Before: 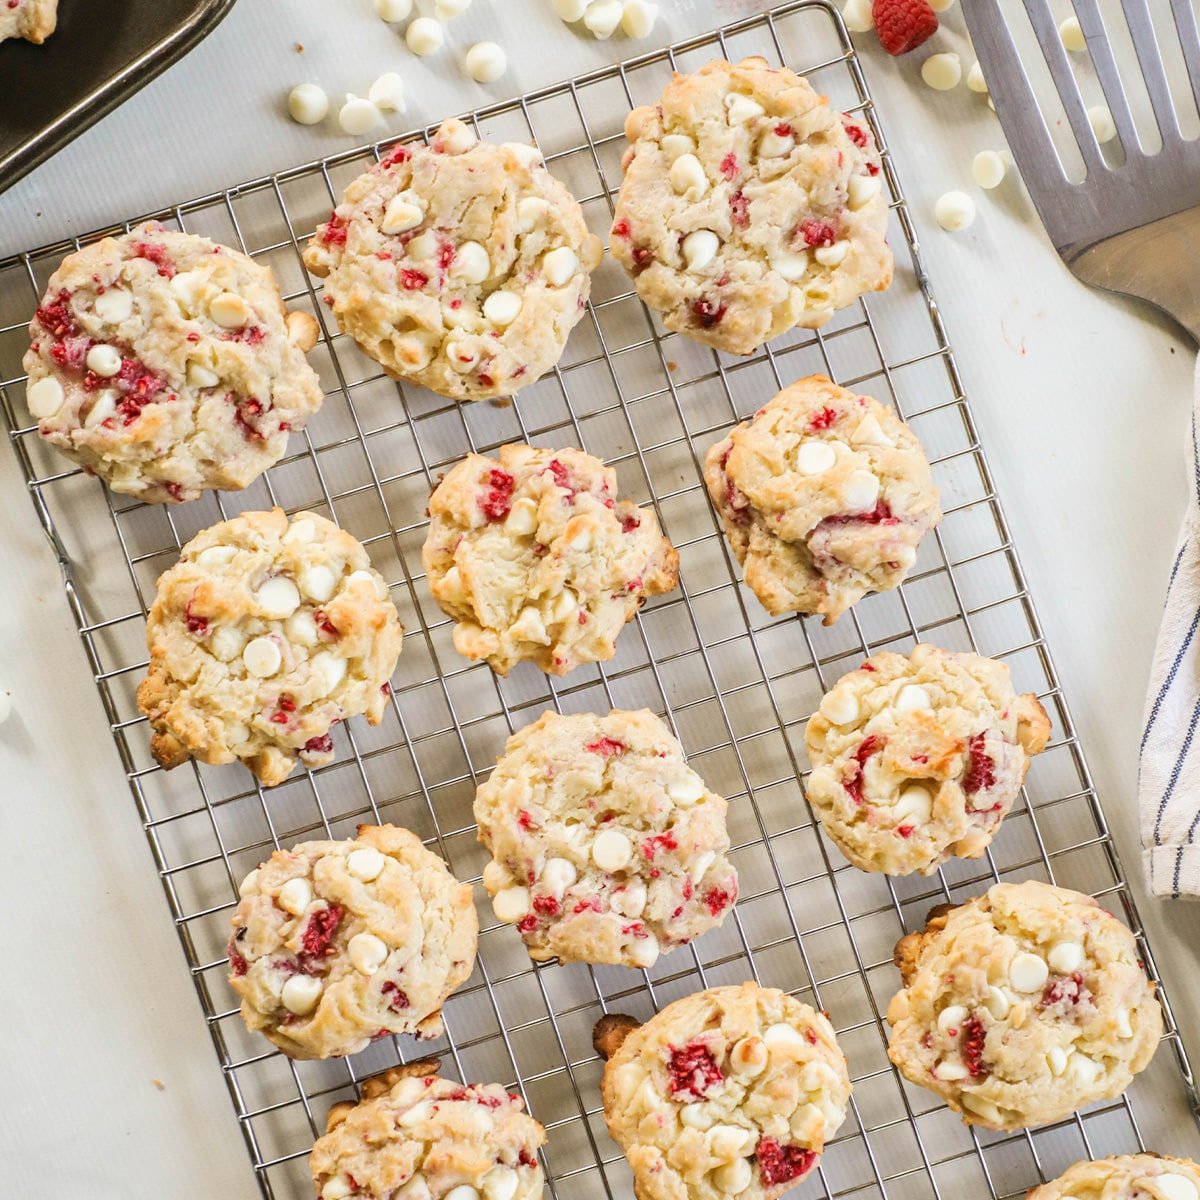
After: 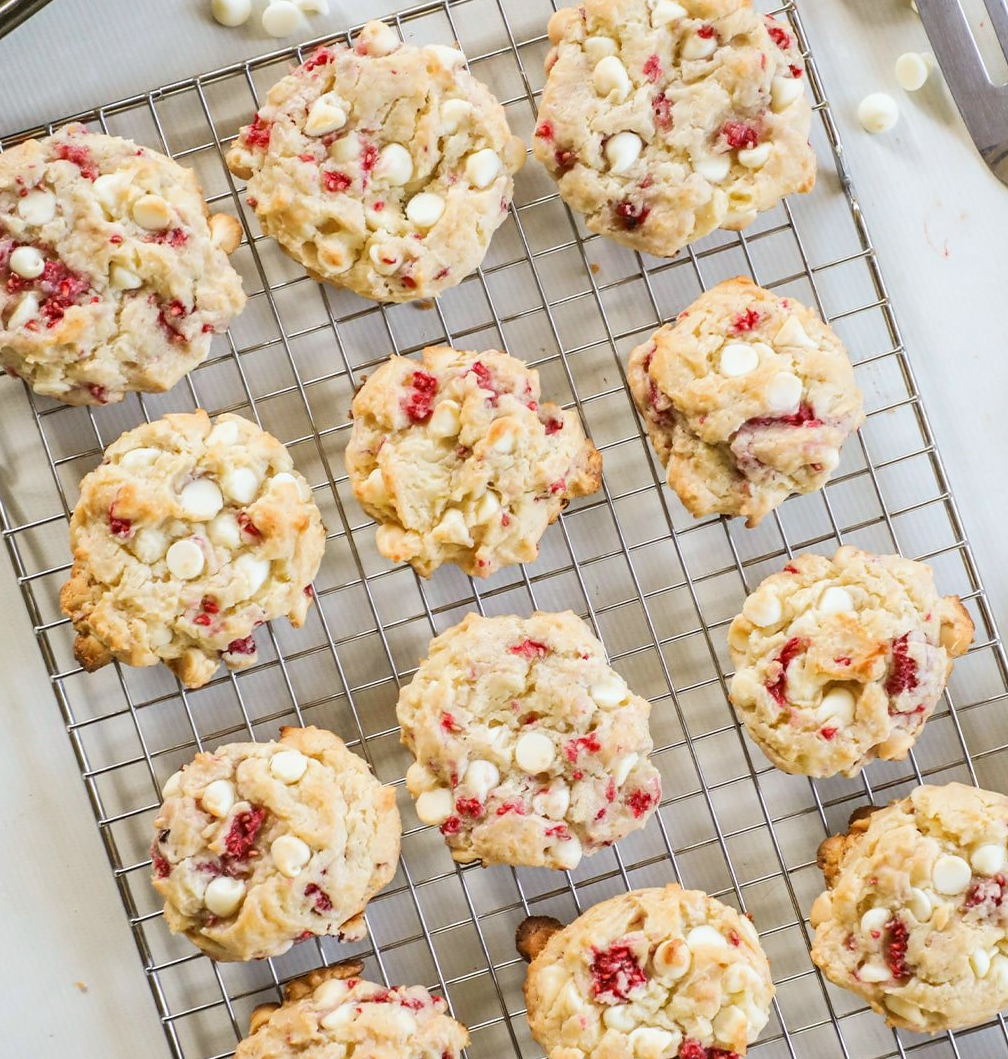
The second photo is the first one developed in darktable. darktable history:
exposure: exposure 0 EV, compensate highlight preservation false
crop: left 6.446%, top 8.188%, right 9.538%, bottom 3.548%
white balance: red 0.982, blue 1.018
